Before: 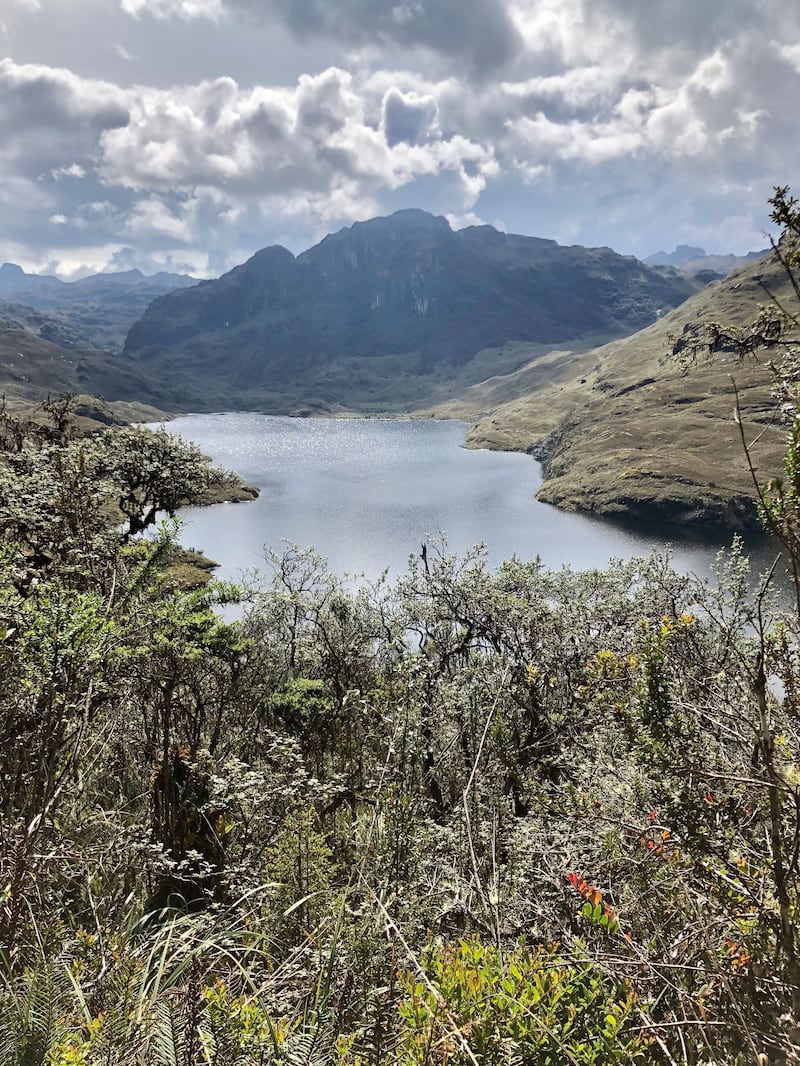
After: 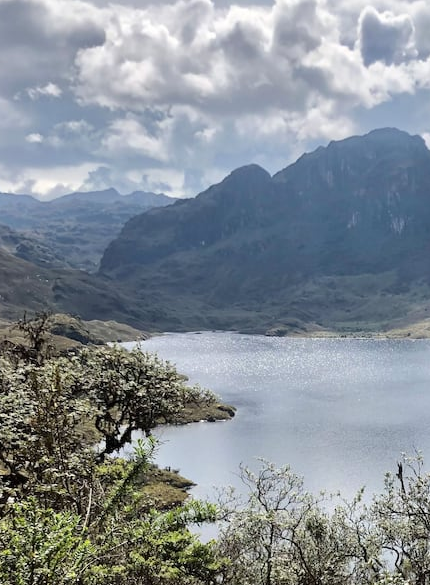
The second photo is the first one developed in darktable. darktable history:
crop and rotate: left 3.024%, top 7.639%, right 43.165%, bottom 37.408%
